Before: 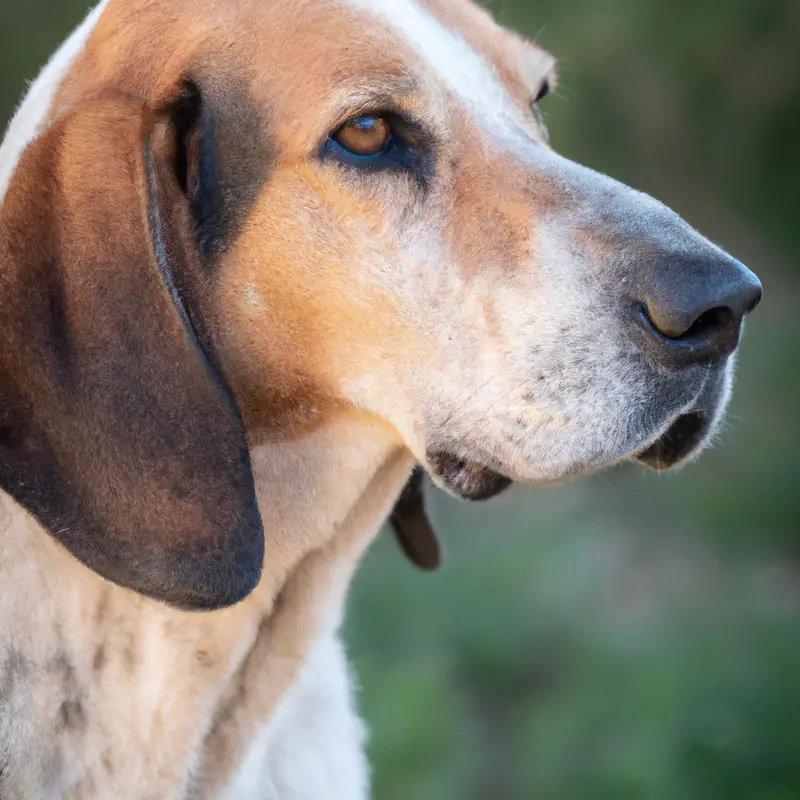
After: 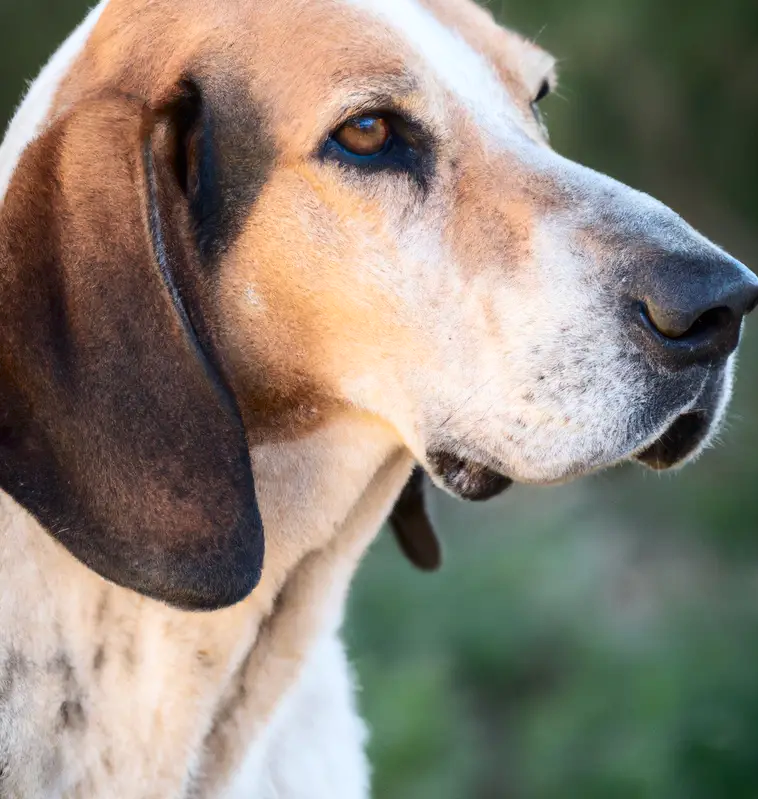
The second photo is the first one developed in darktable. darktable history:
crop and rotate: left 0%, right 5.154%
contrast brightness saturation: contrast 0.217
